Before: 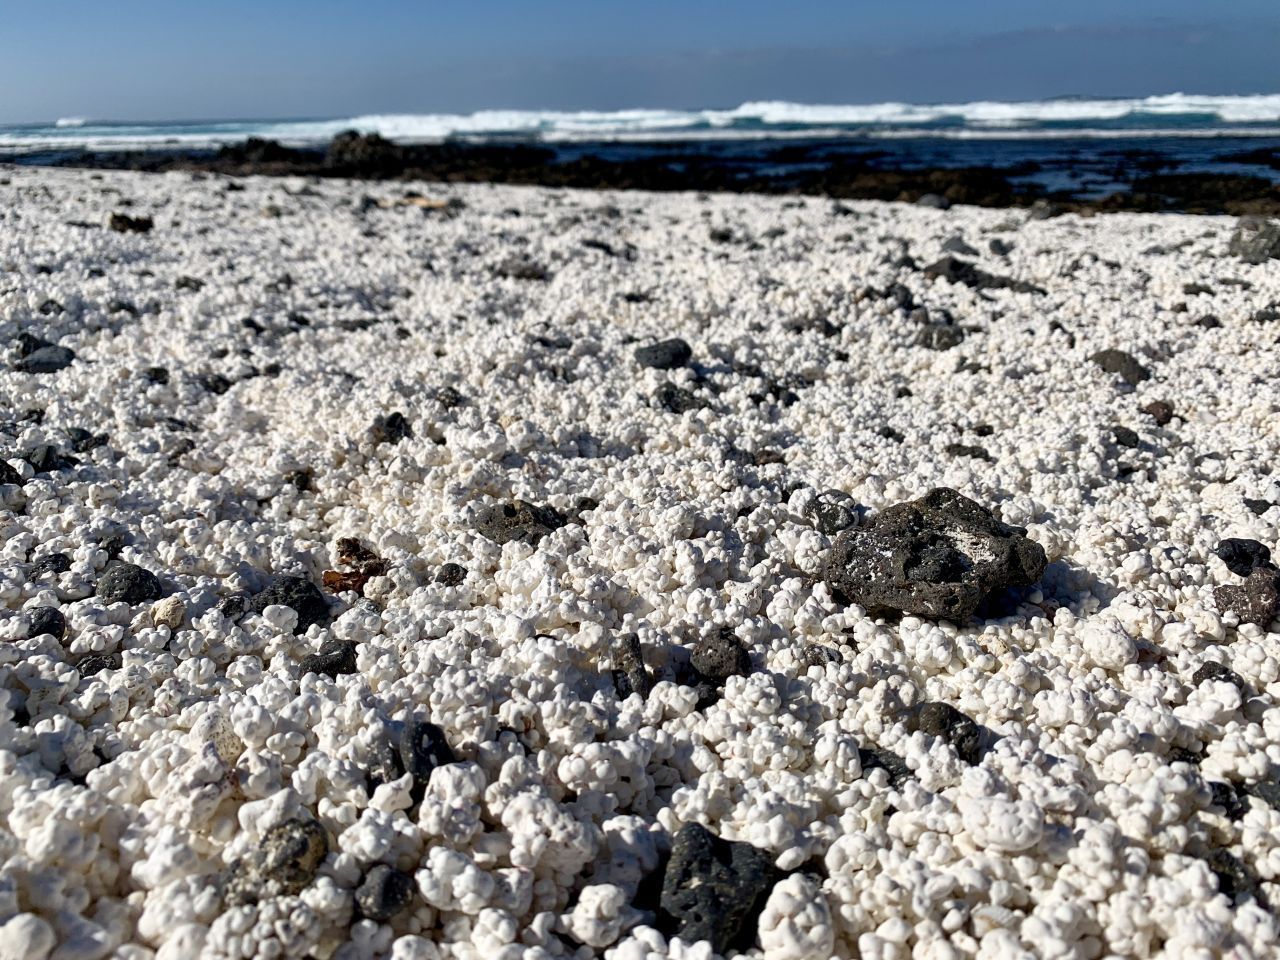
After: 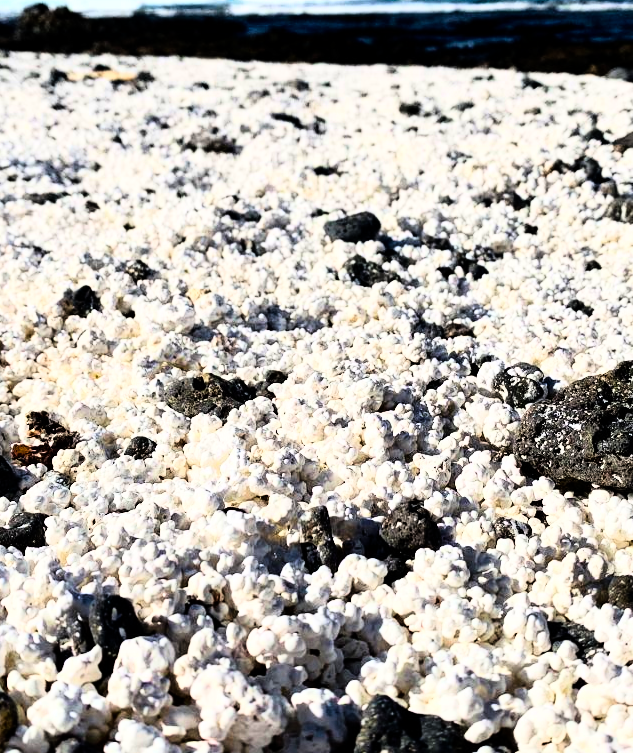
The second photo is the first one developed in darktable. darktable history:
crop and rotate: angle 0.02°, left 24.353%, top 13.219%, right 26.156%, bottom 8.224%
color balance rgb: perceptual saturation grading › global saturation 25%, global vibrance 20%
rgb curve: curves: ch0 [(0, 0) (0.21, 0.15) (0.24, 0.21) (0.5, 0.75) (0.75, 0.96) (0.89, 0.99) (1, 1)]; ch1 [(0, 0.02) (0.21, 0.13) (0.25, 0.2) (0.5, 0.67) (0.75, 0.9) (0.89, 0.97) (1, 1)]; ch2 [(0, 0.02) (0.21, 0.13) (0.25, 0.2) (0.5, 0.67) (0.75, 0.9) (0.89, 0.97) (1, 1)], compensate middle gray true
